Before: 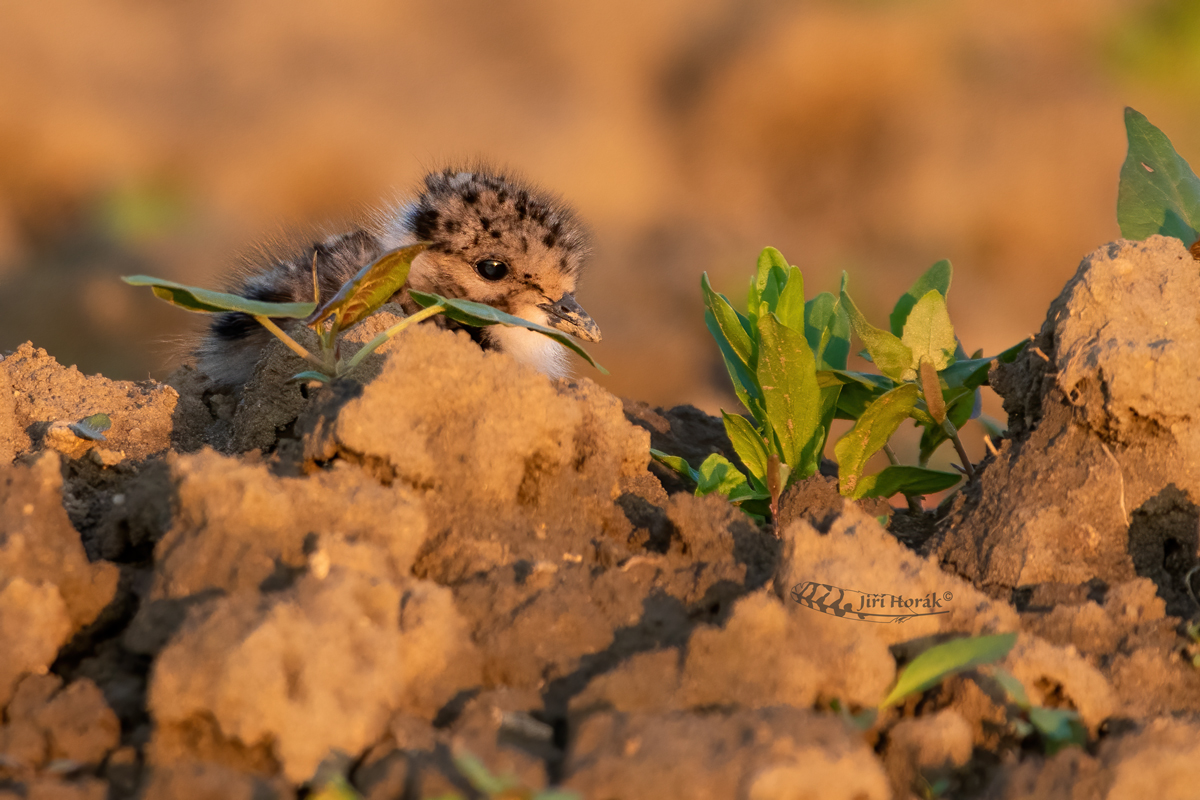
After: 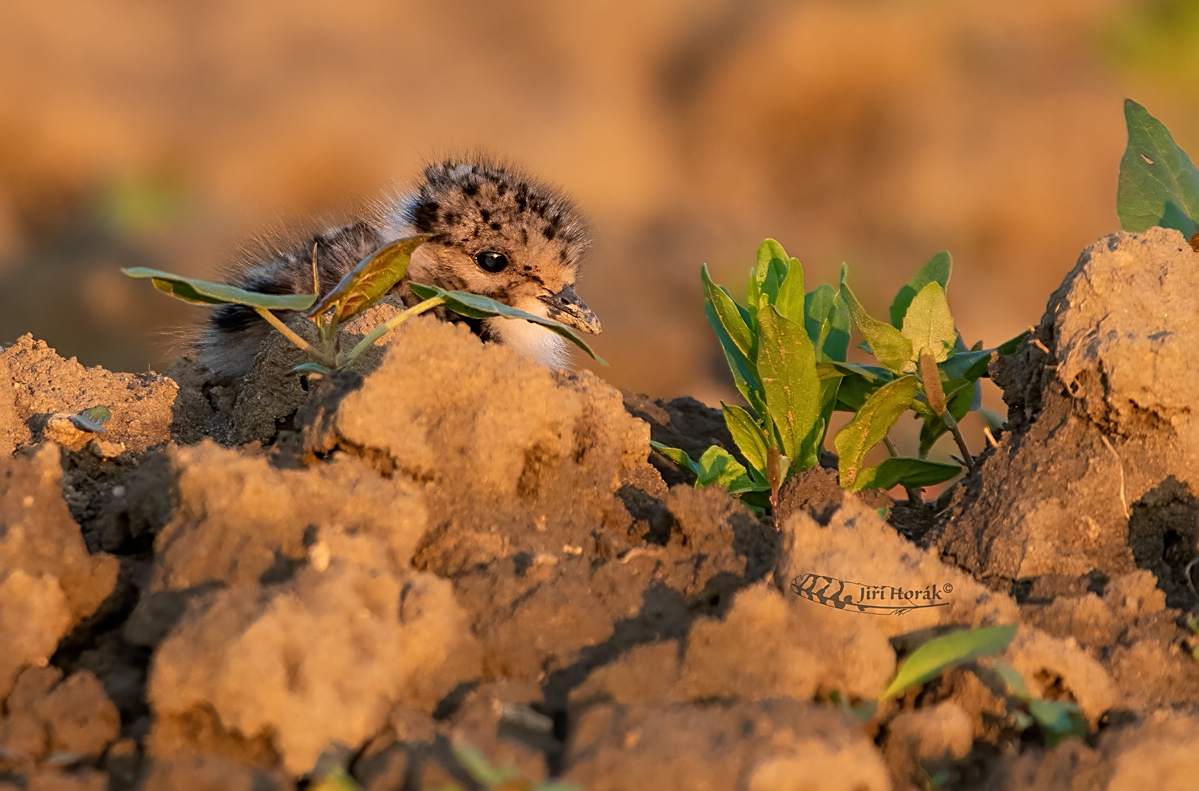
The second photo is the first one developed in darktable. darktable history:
crop: top 1.049%, right 0.001%
sharpen: on, module defaults
